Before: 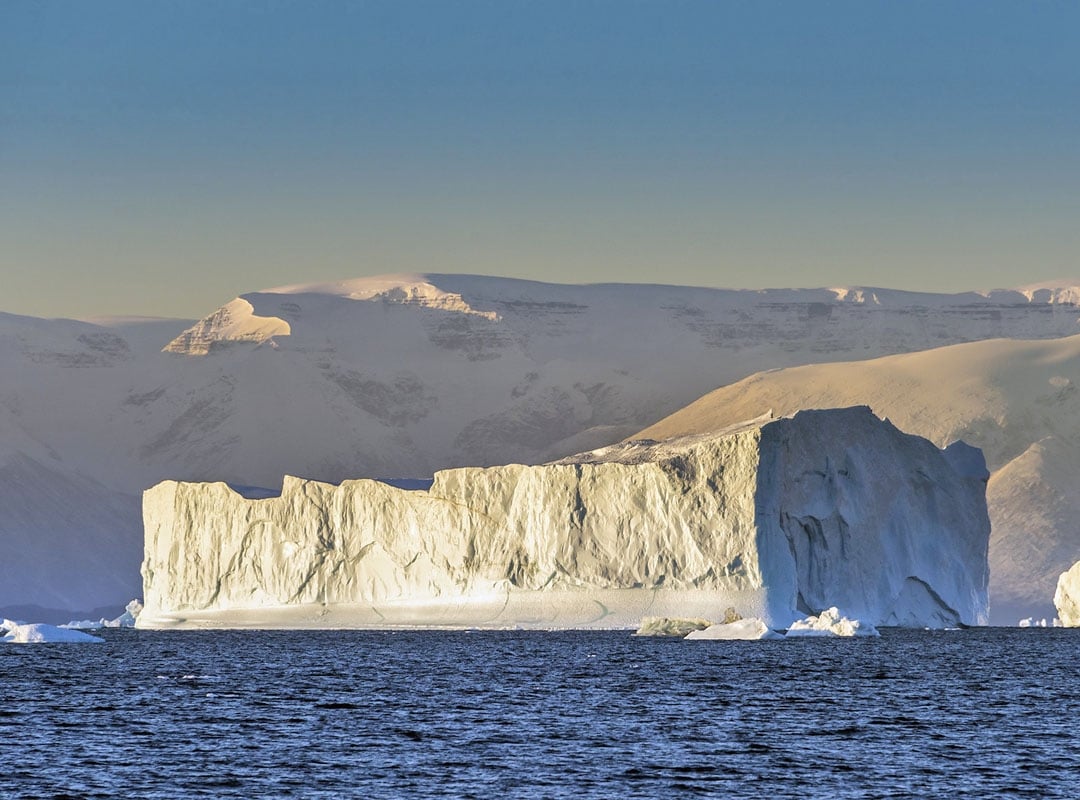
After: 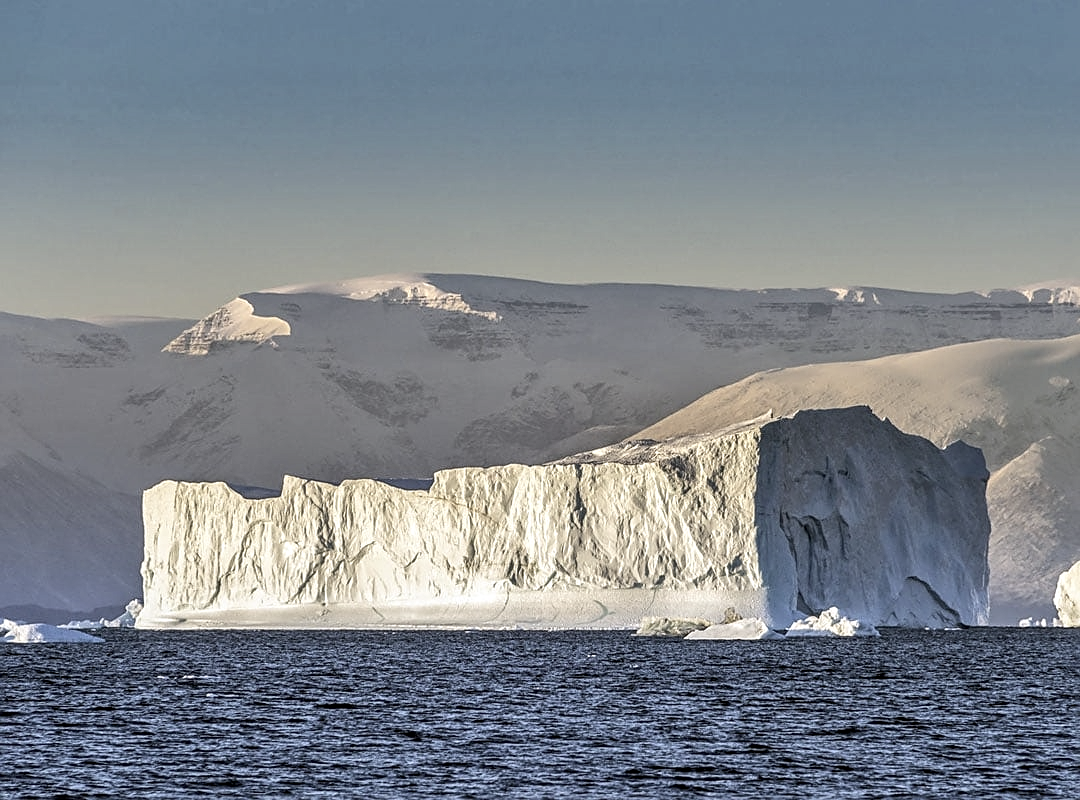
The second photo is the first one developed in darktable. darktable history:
contrast brightness saturation: contrast 0.098, saturation -0.371
local contrast: detail 130%
sharpen: on, module defaults
